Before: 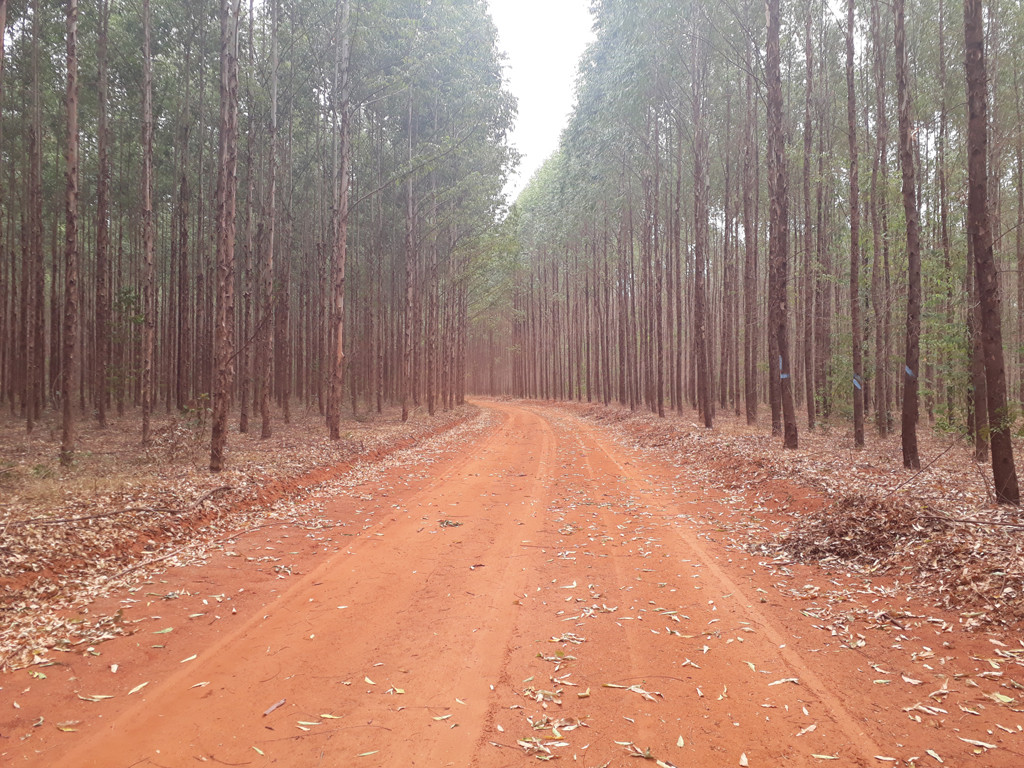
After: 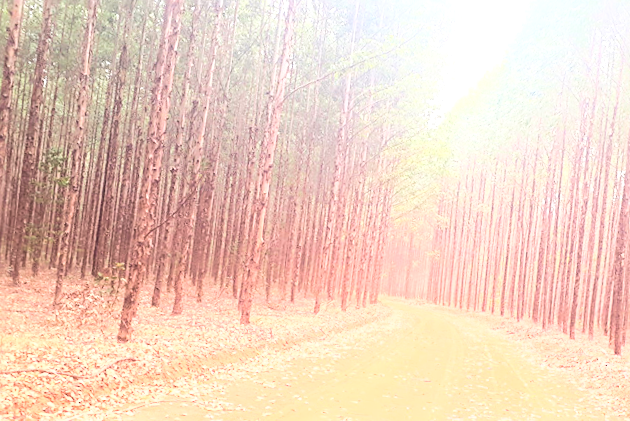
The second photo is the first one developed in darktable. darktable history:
contrast equalizer: octaves 7, y [[0.6 ×6], [0.55 ×6], [0 ×6], [0 ×6], [0 ×6]], mix -0.991
crop and rotate: angle -6.6°, left 2.241%, top 6.943%, right 27.195%, bottom 30.111%
tone equalizer: -8 EV -1.11 EV, -7 EV -0.972 EV, -6 EV -0.839 EV, -5 EV -0.558 EV, -3 EV 0.544 EV, -2 EV 0.84 EV, -1 EV 0.999 EV, +0 EV 1.05 EV, mask exposure compensation -0.512 EV
base curve: curves: ch0 [(0, 0) (0.007, 0.004) (0.027, 0.03) (0.046, 0.07) (0.207, 0.54) (0.442, 0.872) (0.673, 0.972) (1, 1)]
local contrast: on, module defaults
sharpen: on, module defaults
velvia: on, module defaults
